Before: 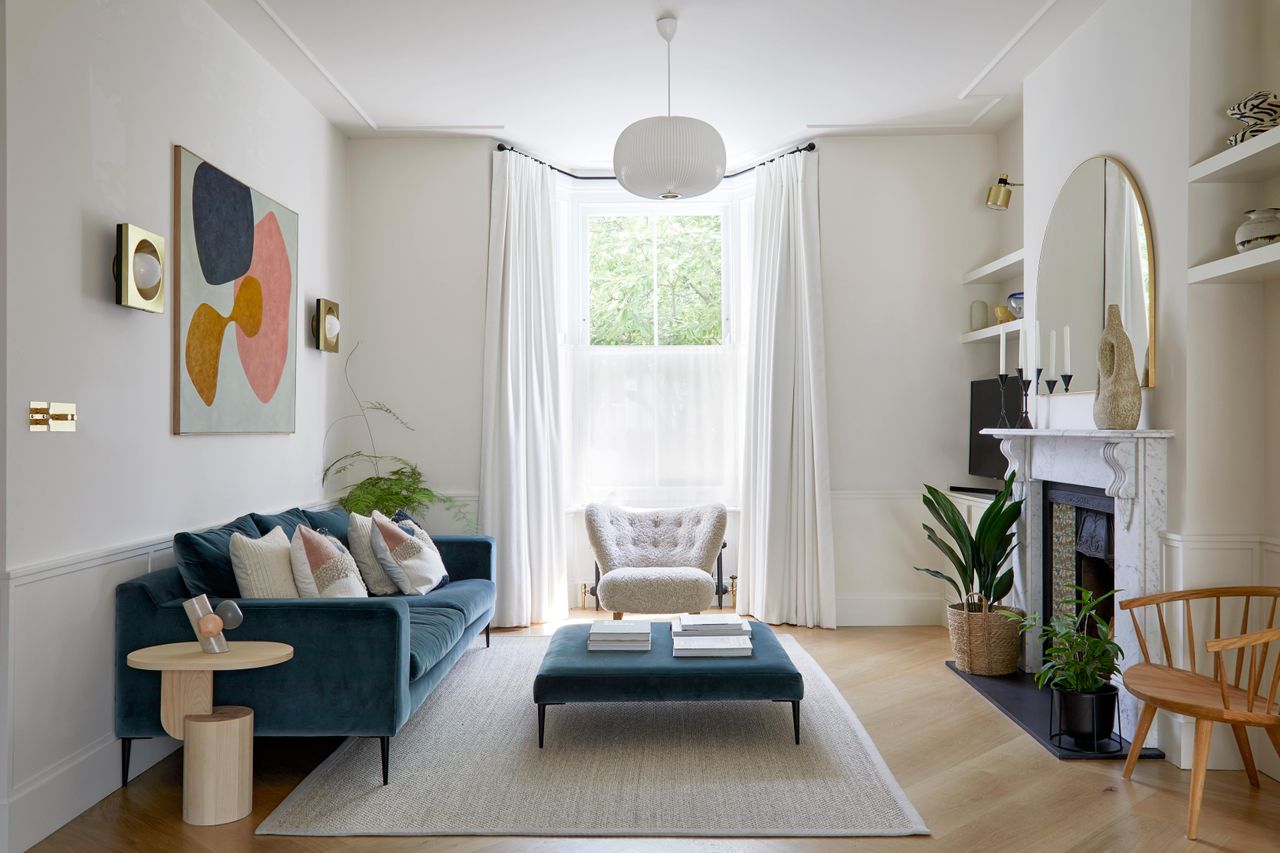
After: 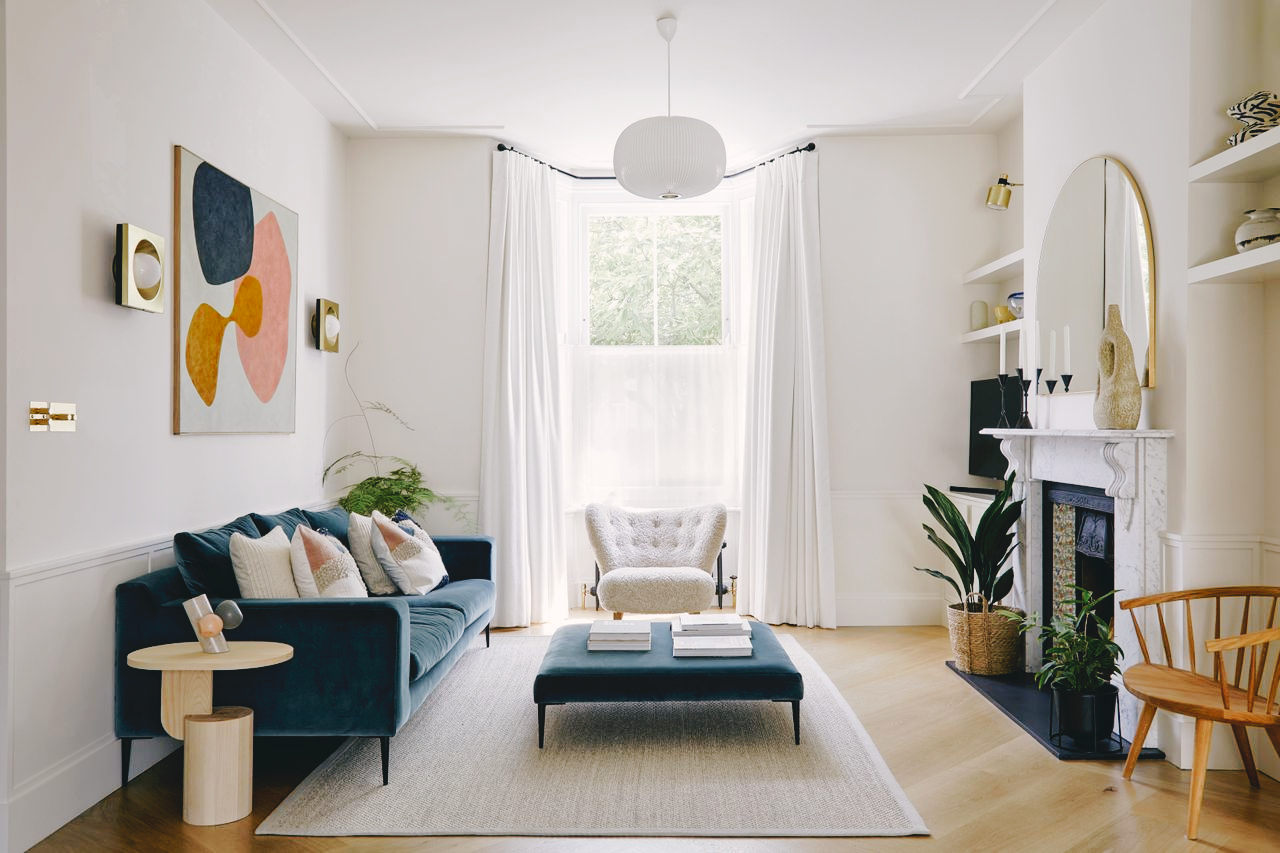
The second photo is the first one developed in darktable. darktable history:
tone curve: curves: ch0 [(0, 0) (0.003, 0.058) (0.011, 0.061) (0.025, 0.065) (0.044, 0.076) (0.069, 0.083) (0.1, 0.09) (0.136, 0.102) (0.177, 0.145) (0.224, 0.196) (0.277, 0.278) (0.335, 0.375) (0.399, 0.486) (0.468, 0.578) (0.543, 0.651) (0.623, 0.717) (0.709, 0.783) (0.801, 0.838) (0.898, 0.91) (1, 1)], preserve colors none
color look up table: target L [91.04, 88.06, 89.14, 86.89, 82.97, 73.06, 58.18, 49.12, 46.17, 27.13, 31.72, 18.75, 200.71, 83.65, 75.54, 71.93, 65.82, 53.87, 56.56, 51.3, 49.61, 49.04, 34.45, 34.59, 30.3, 15.92, 78.73, 81.48, 77.55, 70.76, 61.85, 55.97, 55.03, 52.87, 45.23, 36.79, 36.17, 26.67, 19.15, 15.36, 7.001, 4.276, 97.29, 92.22, 89.99, 61.94, 55.64, 53.5, 29.34], target a [-18.95, -12.46, -8.82, -24.02, -37.67, -27.65, -44.45, -26.58, -2.268, -17.62, -16.56, -9.479, 0, 10.65, -0.147, 37.35, 30.06, 58.45, 1.656, 68.51, 63.91, 38.21, 18.43, 34.18, 31.58, 0.211, 9.092, 30.33, 3.3, 47.97, 16.55, 19.61, 18.62, 64.44, 41.59, 14.14, 41.25, 33.07, 22.71, 2.548, 29.27, -1.287, -1.124, -24.17, -13.41, -23.1, 0.048, -10.13, -6.287], target b [39.57, 5.701, 22.18, 9.249, 26.15, 10.13, 30.45, 29.68, 38.21, 14.17, 0.275, 2.26, -0.001, 31.56, 74.7, 10.74, 39.13, 25.91, 30.78, 10.72, 49.92, 45, 10.07, 42.6, 23.45, 20.57, -4.375, -17.27, -21.96, -34.31, -49.06, -36.28, -9.192, -21.68, 2.478, -65.78, -54.87, -37.79, -9.963, -18.29, -38.6, -6.53, 0.37, -8.442, -9.006, -25.56, -16.78, -47.29, -16.11], num patches 49
